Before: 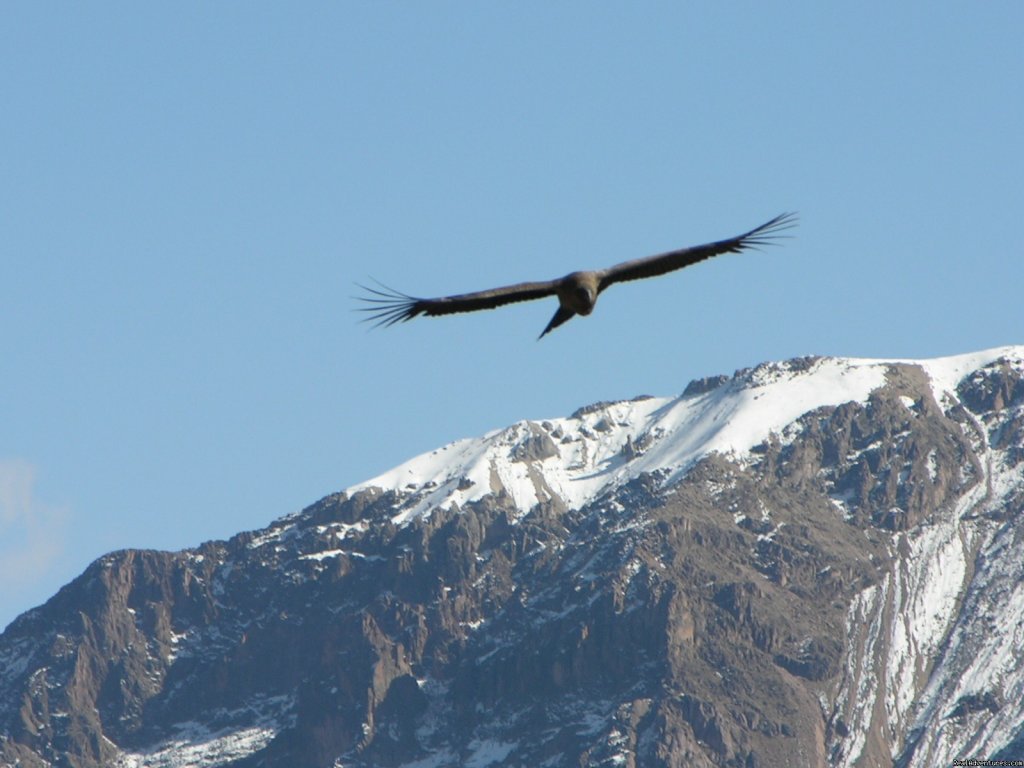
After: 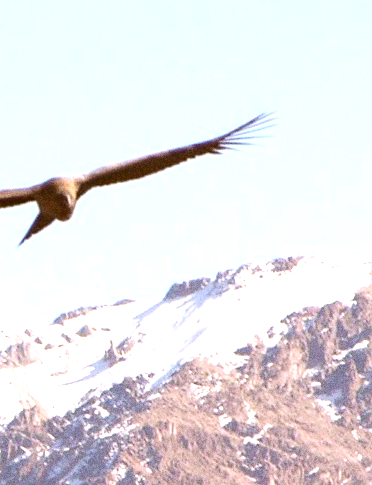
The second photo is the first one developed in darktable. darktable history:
white balance: red 1.188, blue 1.11
exposure: black level correction 0, exposure 1.45 EV, compensate exposure bias true, compensate highlight preservation false
rotate and perspective: rotation -1.32°, lens shift (horizontal) -0.031, crop left 0.015, crop right 0.985, crop top 0.047, crop bottom 0.982
color correction: highlights a* -5.94, highlights b* 9.48, shadows a* 10.12, shadows b* 23.94
crop and rotate: left 49.936%, top 10.094%, right 13.136%, bottom 24.256%
grain: coarseness 0.09 ISO, strength 40%
color balance: mode lift, gamma, gain (sRGB), lift [1, 1.049, 1, 1]
